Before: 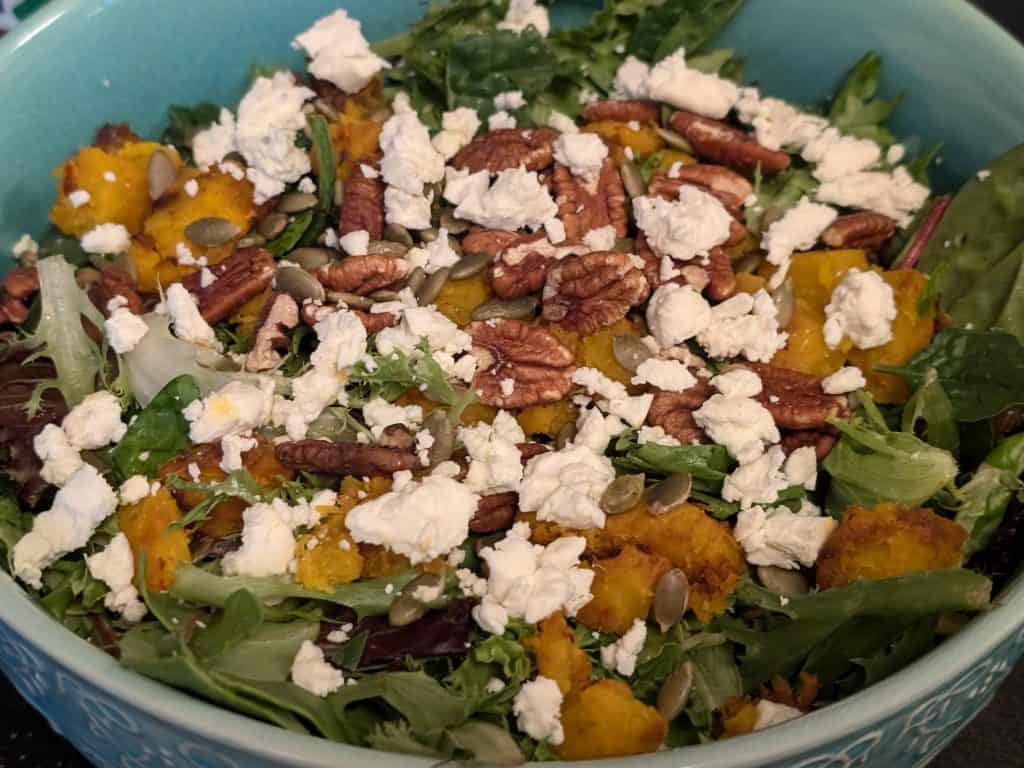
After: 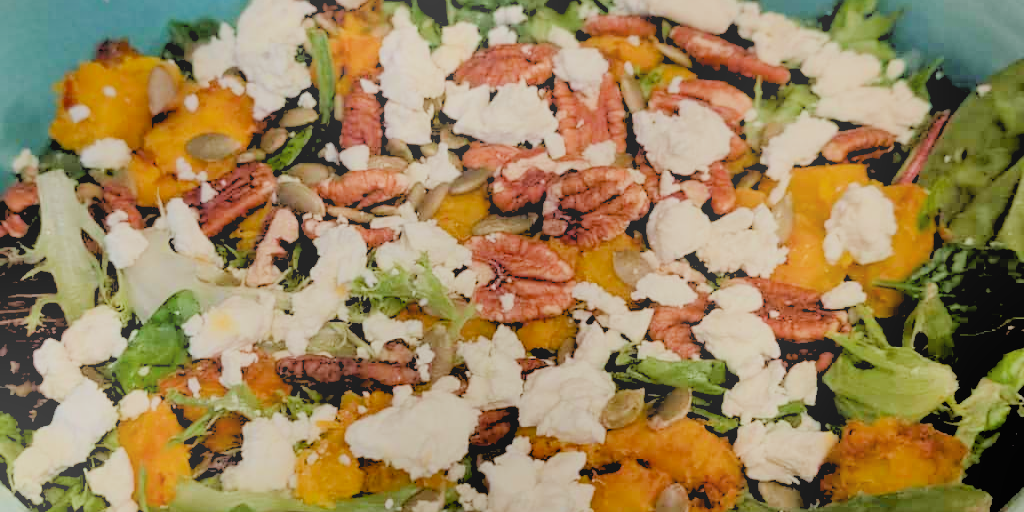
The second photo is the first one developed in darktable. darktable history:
white balance: red 0.982, blue 1.018
color correction: highlights a* -2.68, highlights b* 2.57
shadows and highlights: radius 123.98, shadows 100, white point adjustment -3, highlights -100, highlights color adjustment 89.84%, soften with gaussian
bloom: on, module defaults
filmic rgb: black relative exposure -6.98 EV, white relative exposure 5.63 EV, hardness 2.86
crop: top 11.166%, bottom 22.168%
exposure: black level correction 0.005, exposure 0.417 EV, compensate highlight preservation false
rgb levels: levels [[0.027, 0.429, 0.996], [0, 0.5, 1], [0, 0.5, 1]]
